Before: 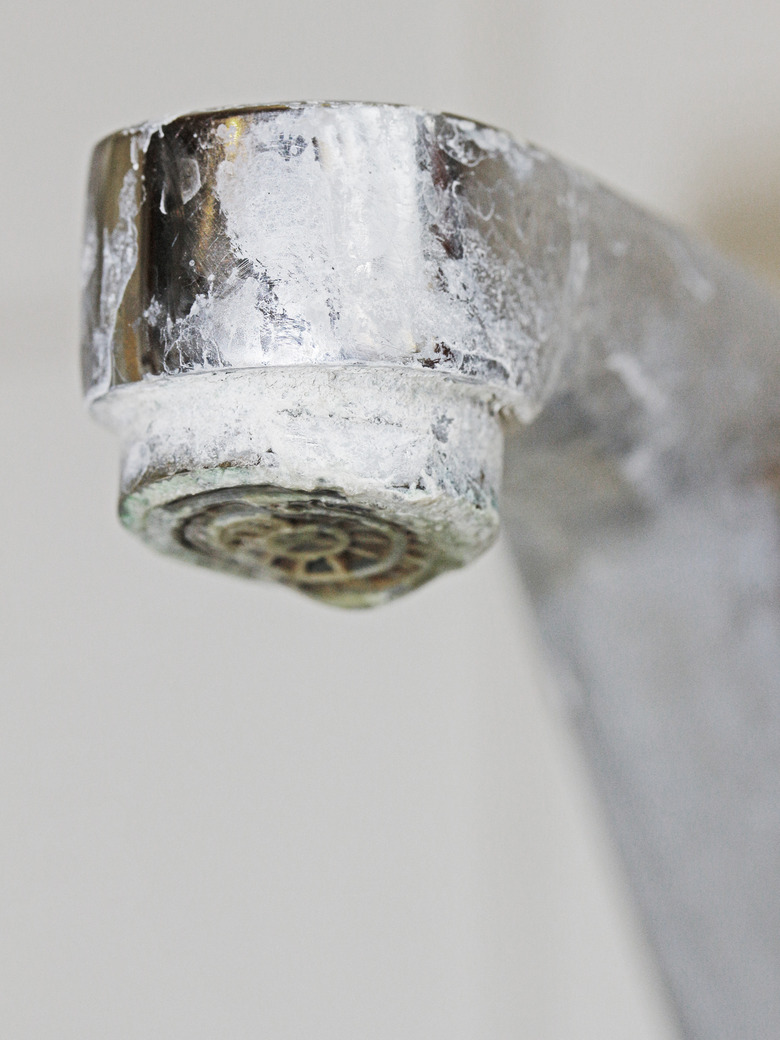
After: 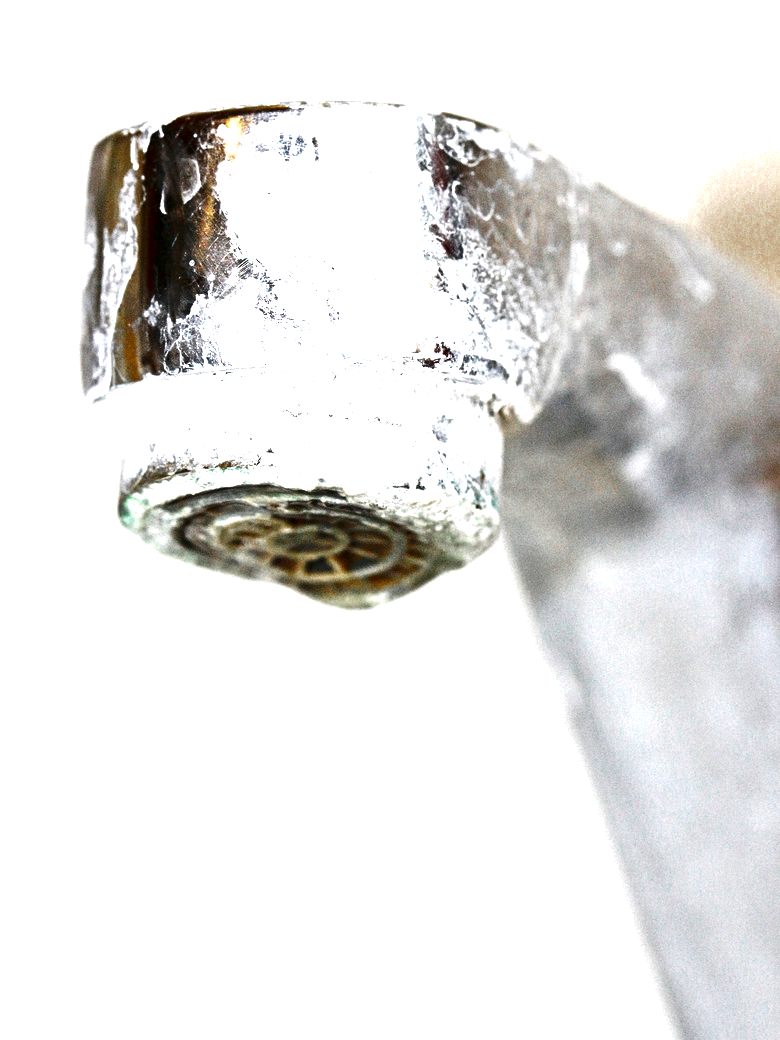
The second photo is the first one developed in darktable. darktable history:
color zones: curves: ch0 [(0.11, 0.396) (0.195, 0.36) (0.25, 0.5) (0.303, 0.412) (0.357, 0.544) (0.75, 0.5) (0.967, 0.328)]; ch1 [(0, 0.468) (0.112, 0.512) (0.202, 0.6) (0.25, 0.5) (0.307, 0.352) (0.357, 0.544) (0.75, 0.5) (0.963, 0.524)]
exposure: black level correction 0, exposure 1.2 EV, compensate exposure bias true, compensate highlight preservation false
contrast brightness saturation: brightness -0.52
